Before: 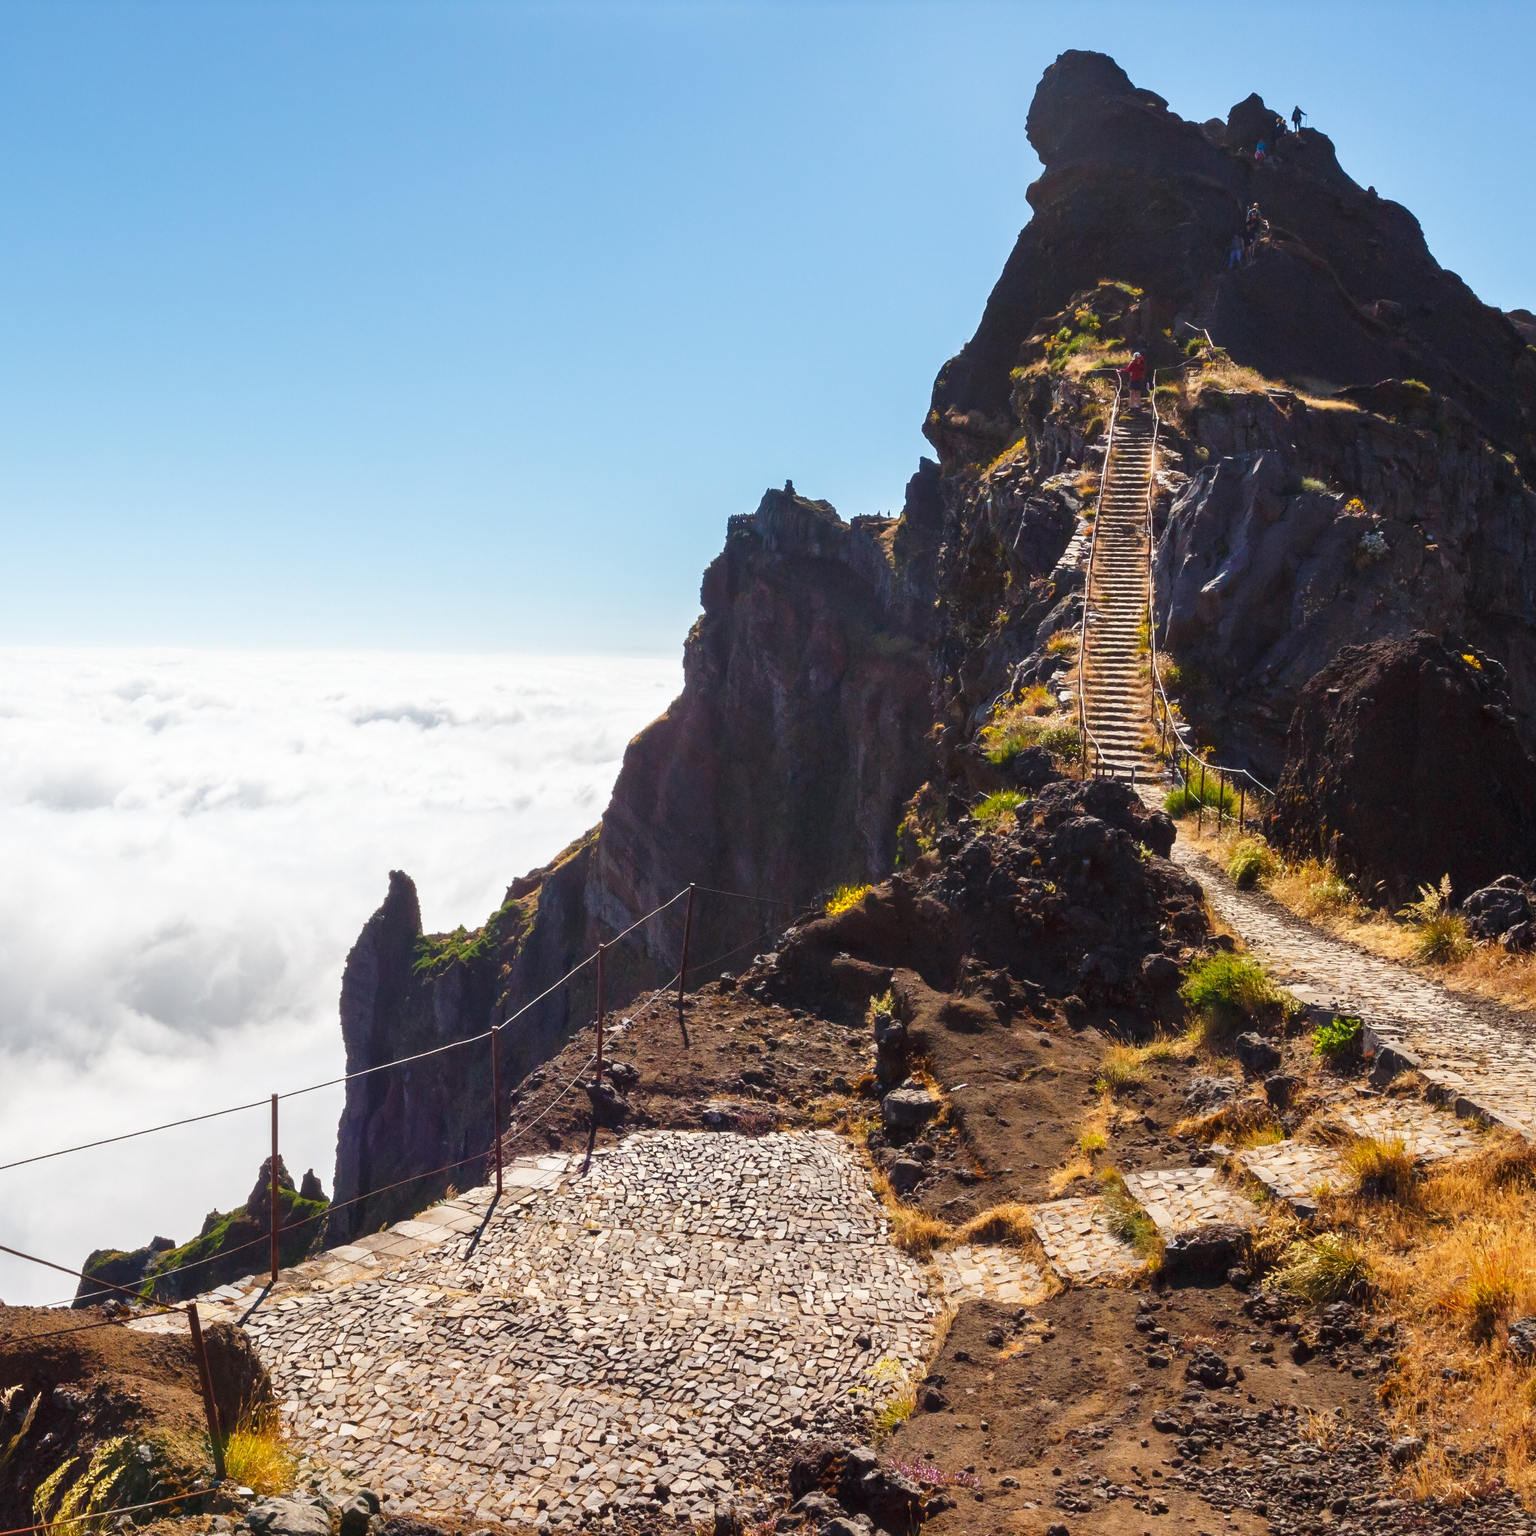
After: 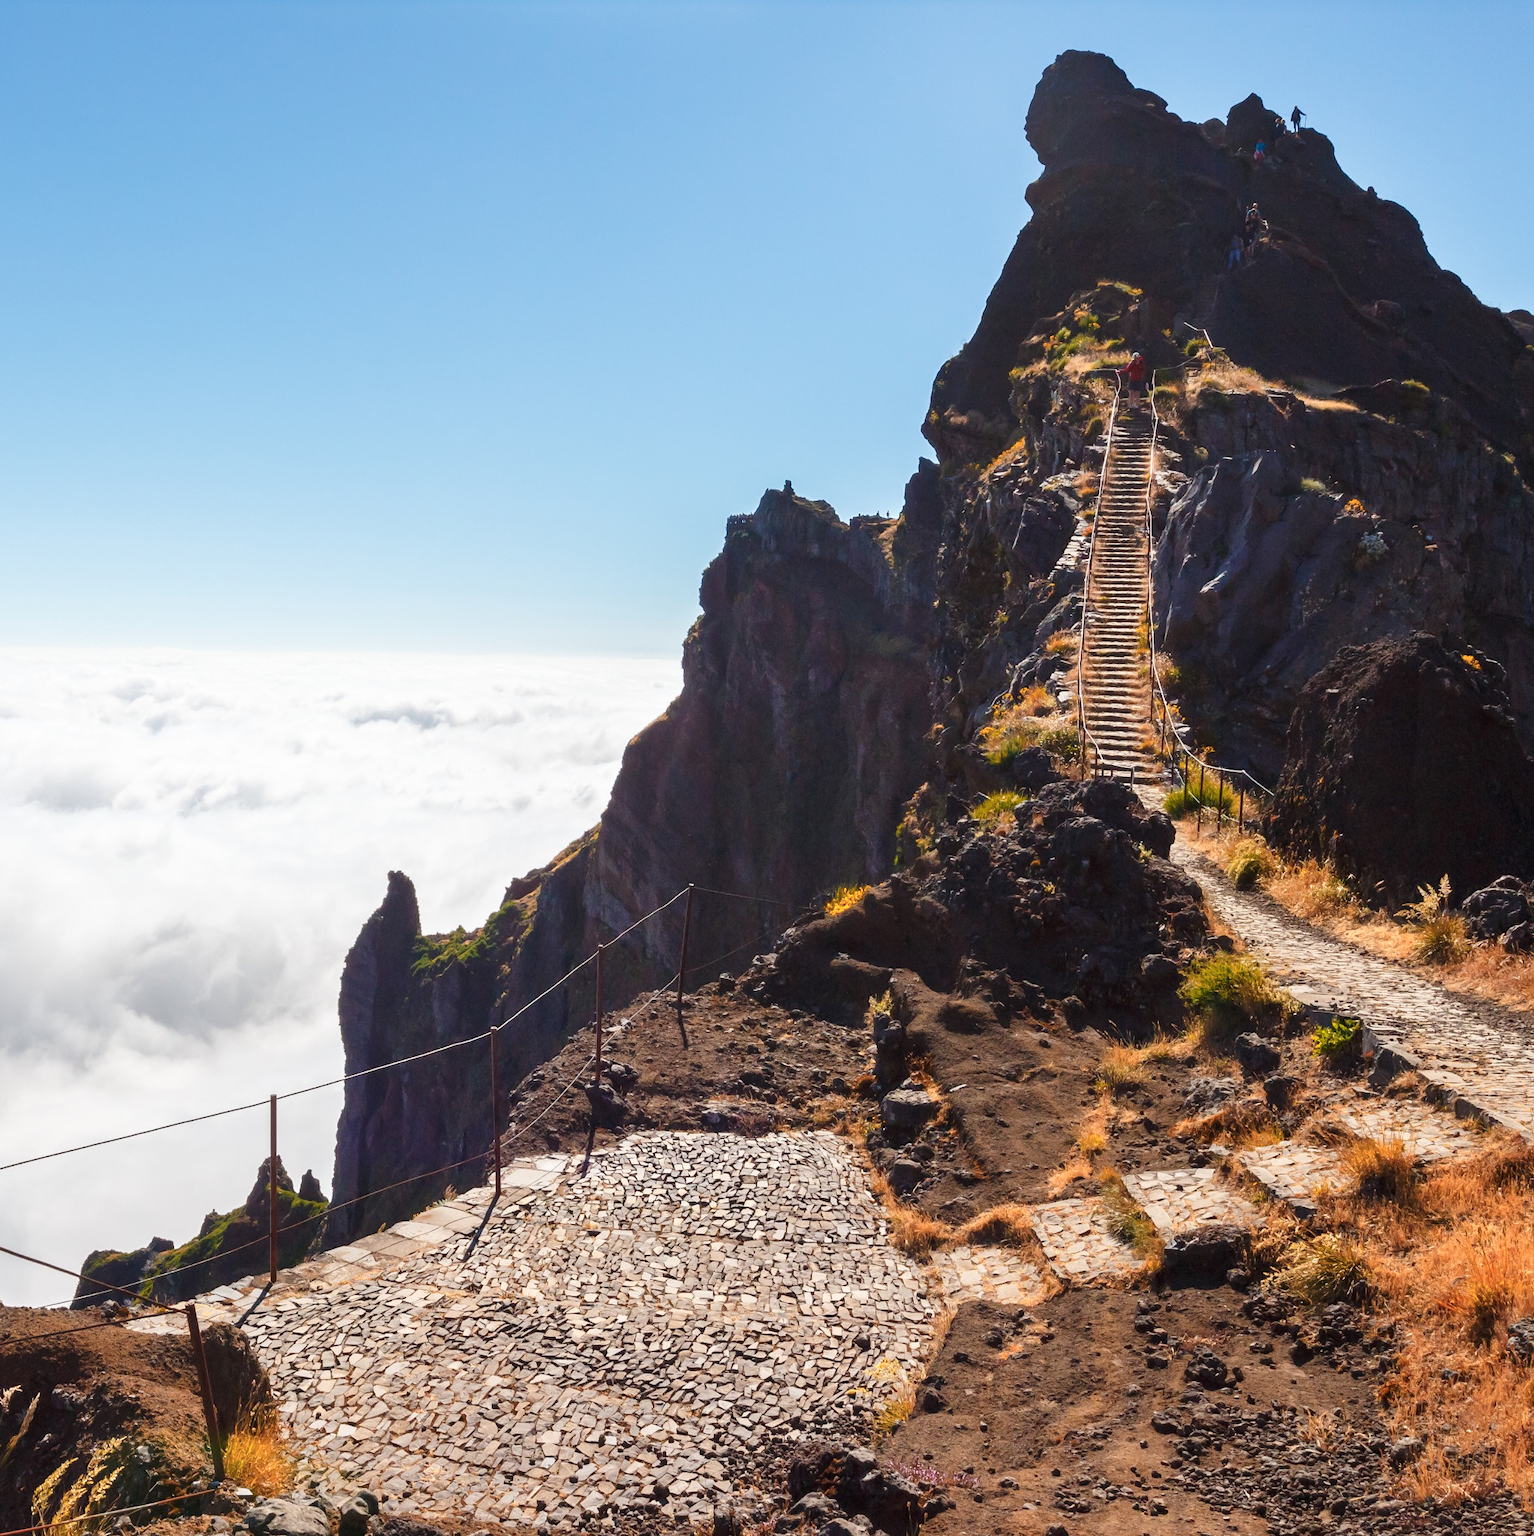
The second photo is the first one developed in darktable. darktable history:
color zones: curves: ch1 [(0, 0.455) (0.063, 0.455) (0.286, 0.495) (0.429, 0.5) (0.571, 0.5) (0.714, 0.5) (0.857, 0.5) (1, 0.455)]; ch2 [(0, 0.532) (0.063, 0.521) (0.233, 0.447) (0.429, 0.489) (0.571, 0.5) (0.714, 0.5) (0.857, 0.5) (1, 0.532)]
crop and rotate: left 0.108%, bottom 0.011%
